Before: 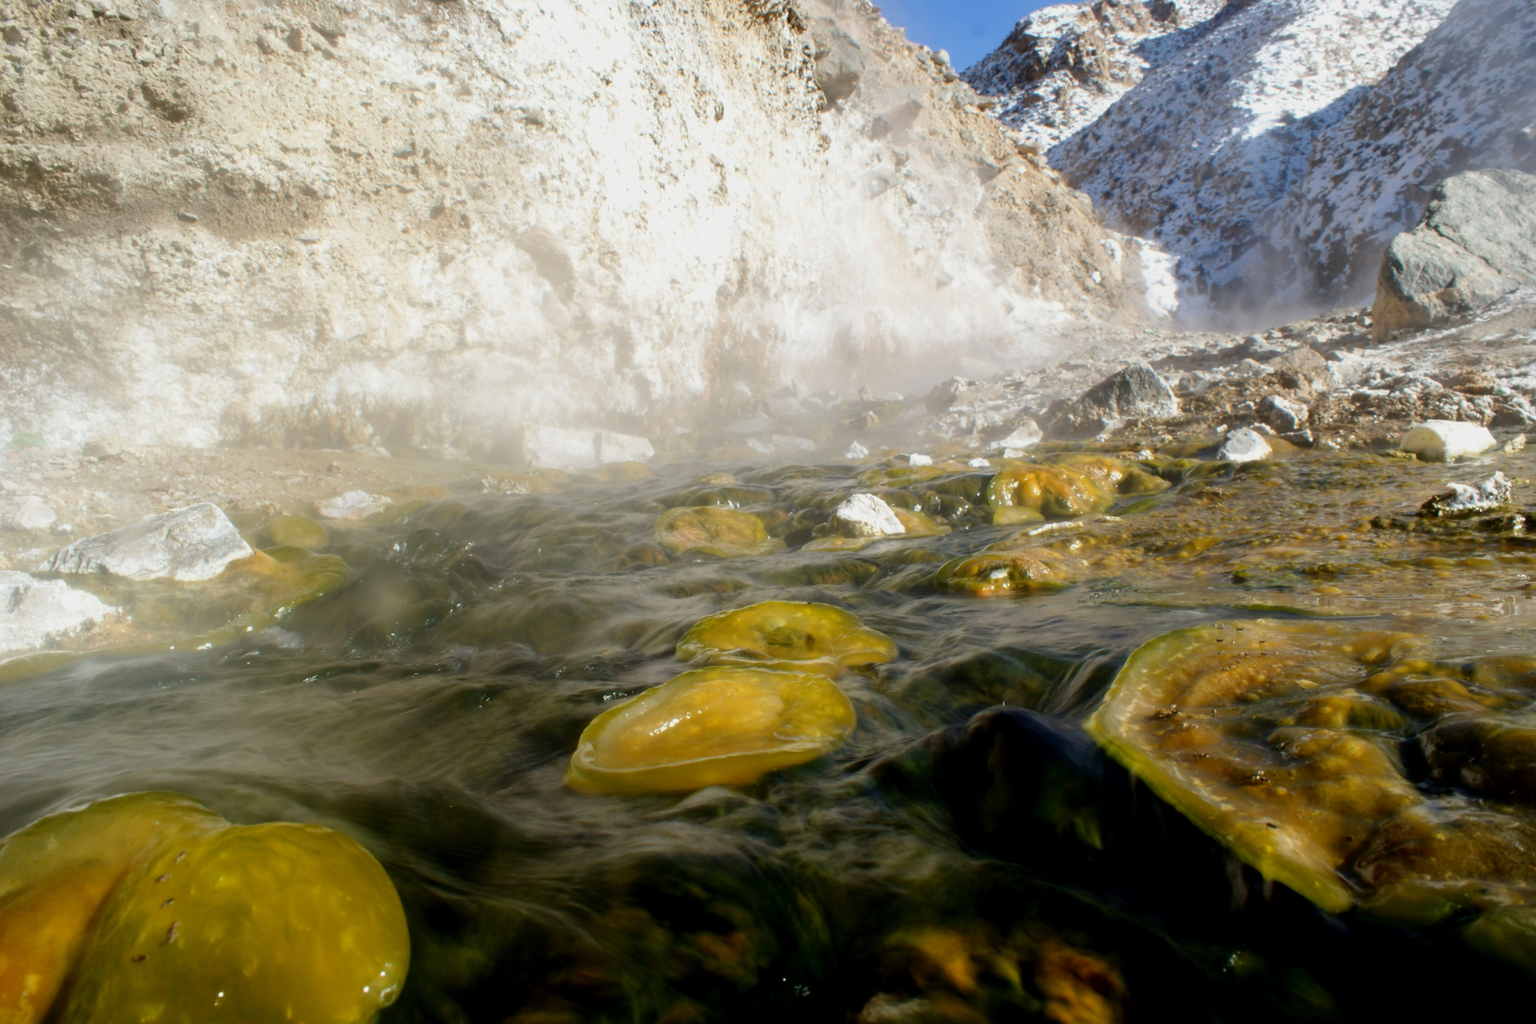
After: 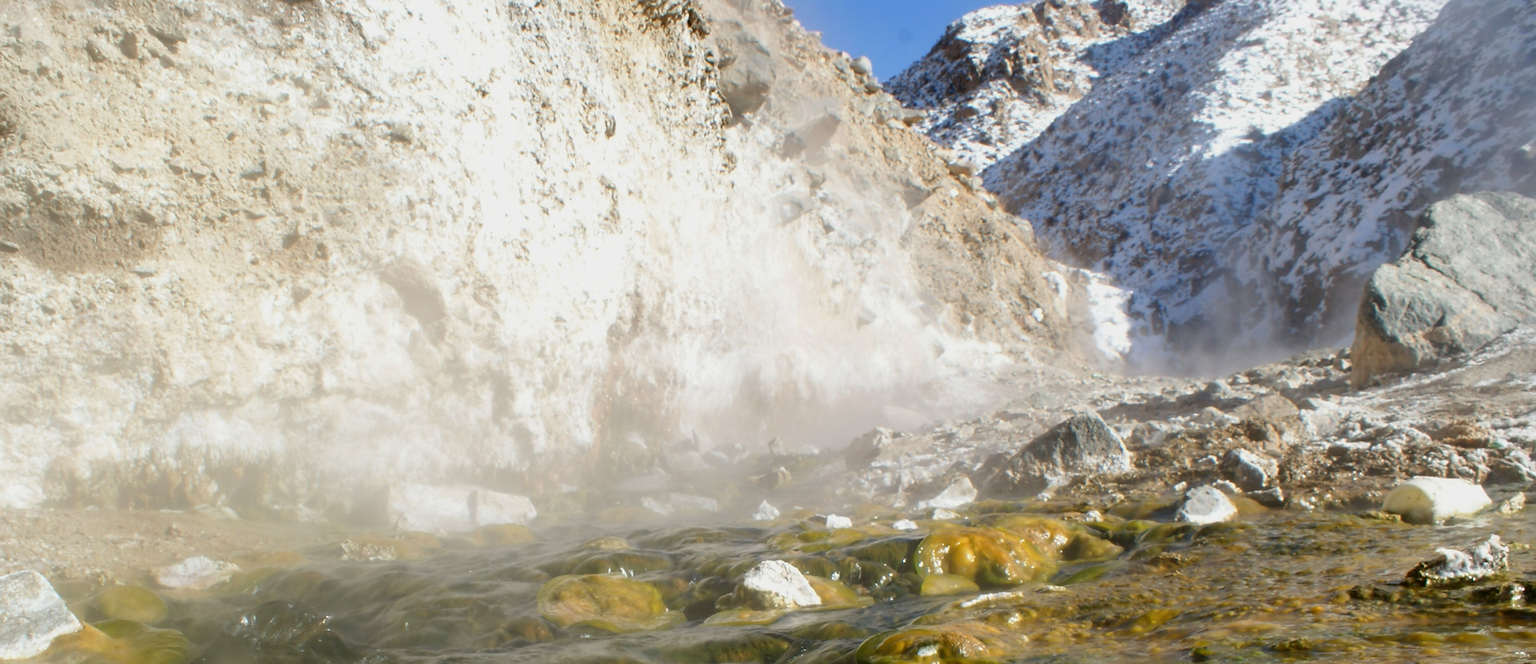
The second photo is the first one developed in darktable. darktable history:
crop and rotate: left 11.812%, bottom 42.776%
sharpen: radius 1.864, amount 0.398, threshold 1.271
